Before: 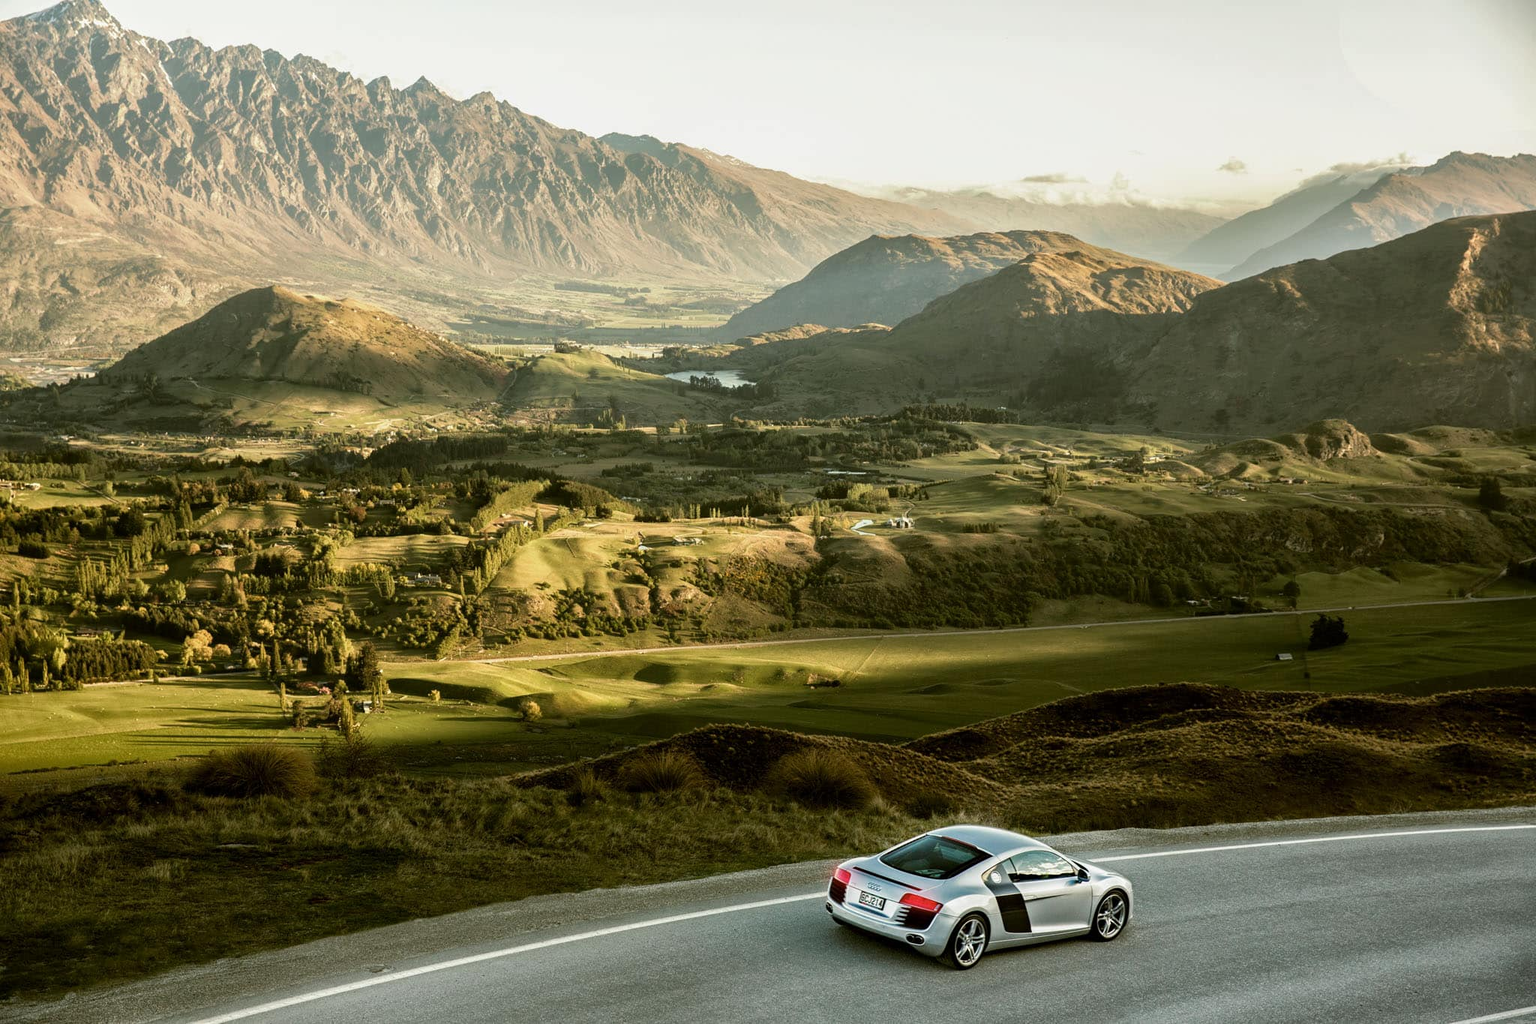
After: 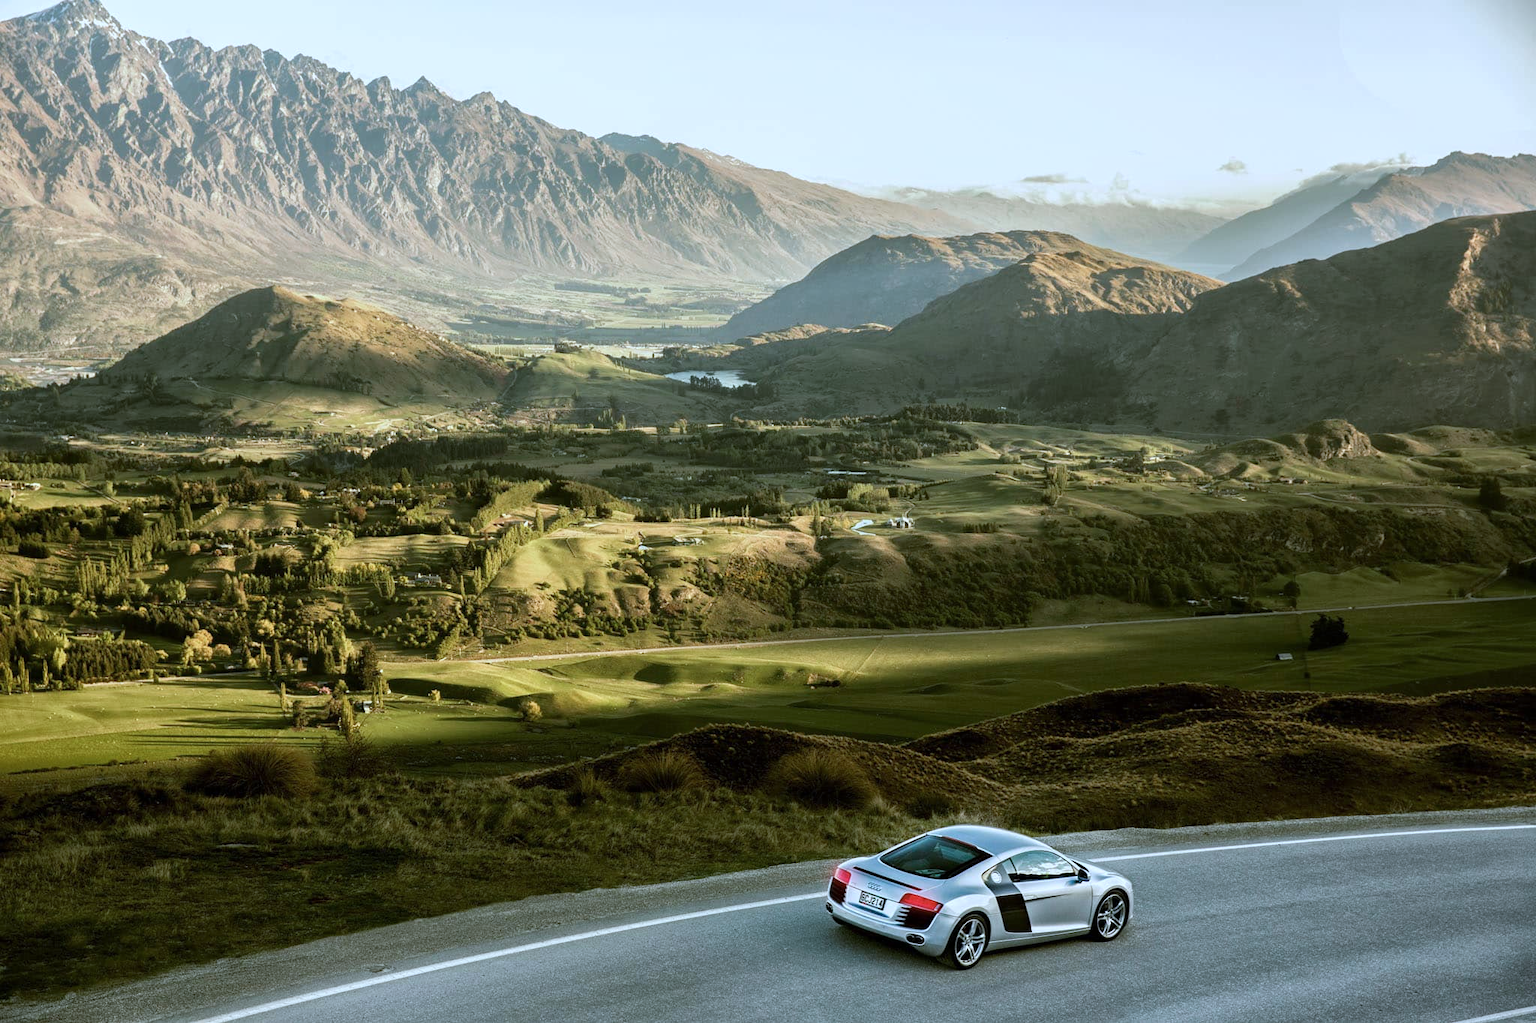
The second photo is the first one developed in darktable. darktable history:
white balance: red 0.984, blue 1.059
color calibration: illuminant custom, x 0.368, y 0.373, temperature 4330.32 K
